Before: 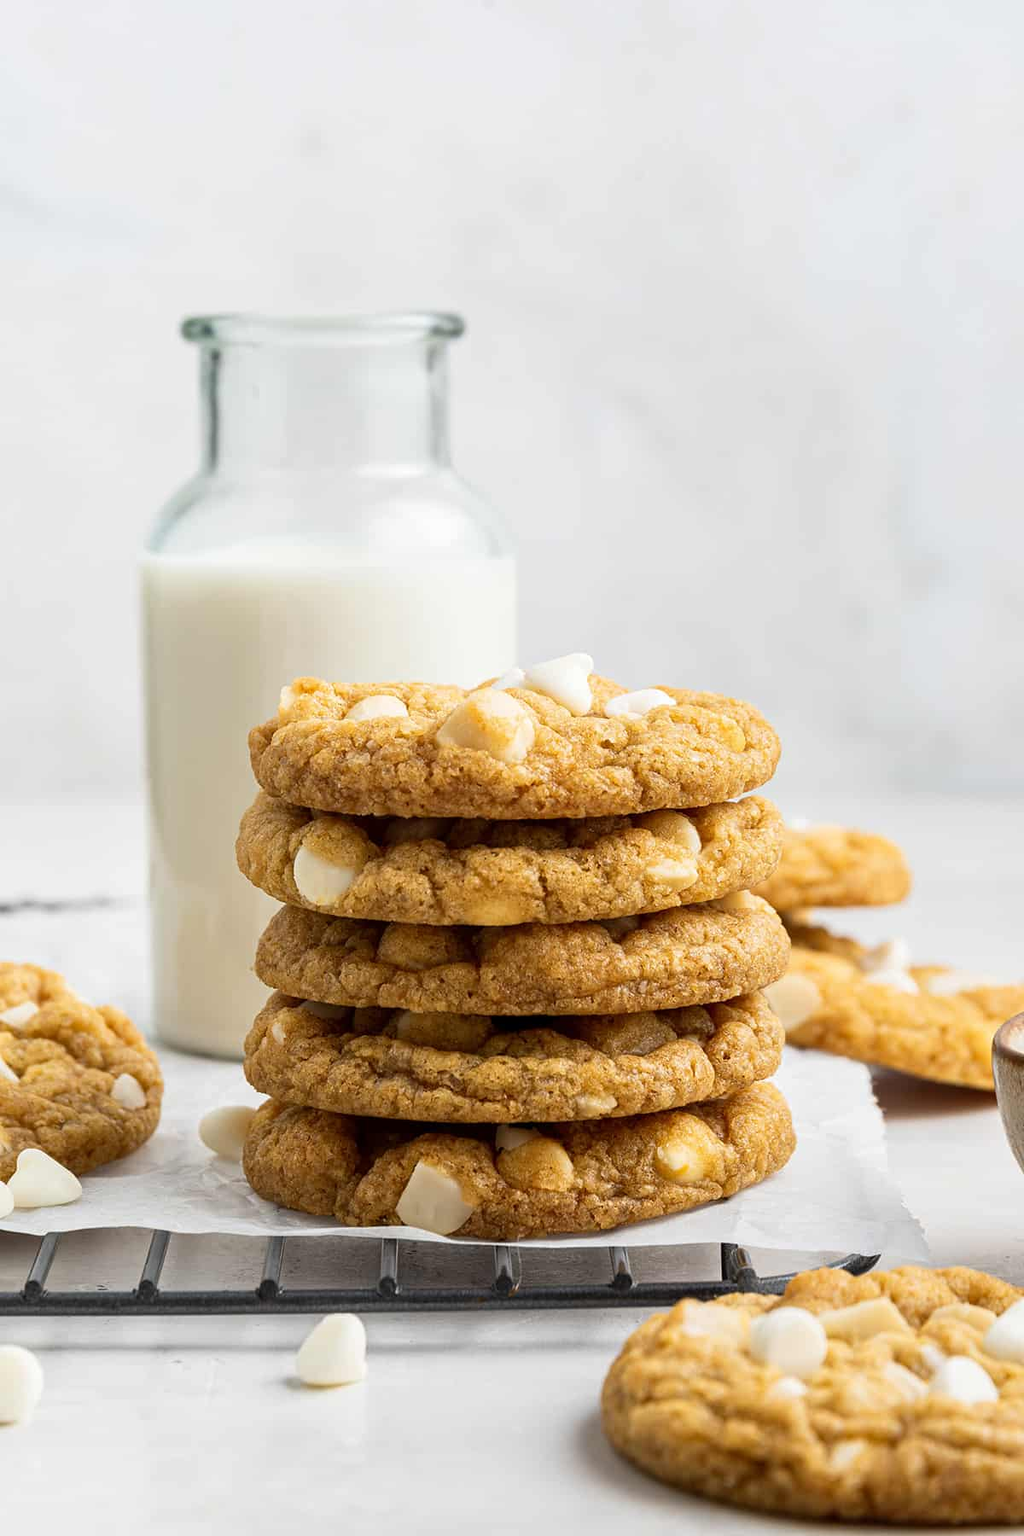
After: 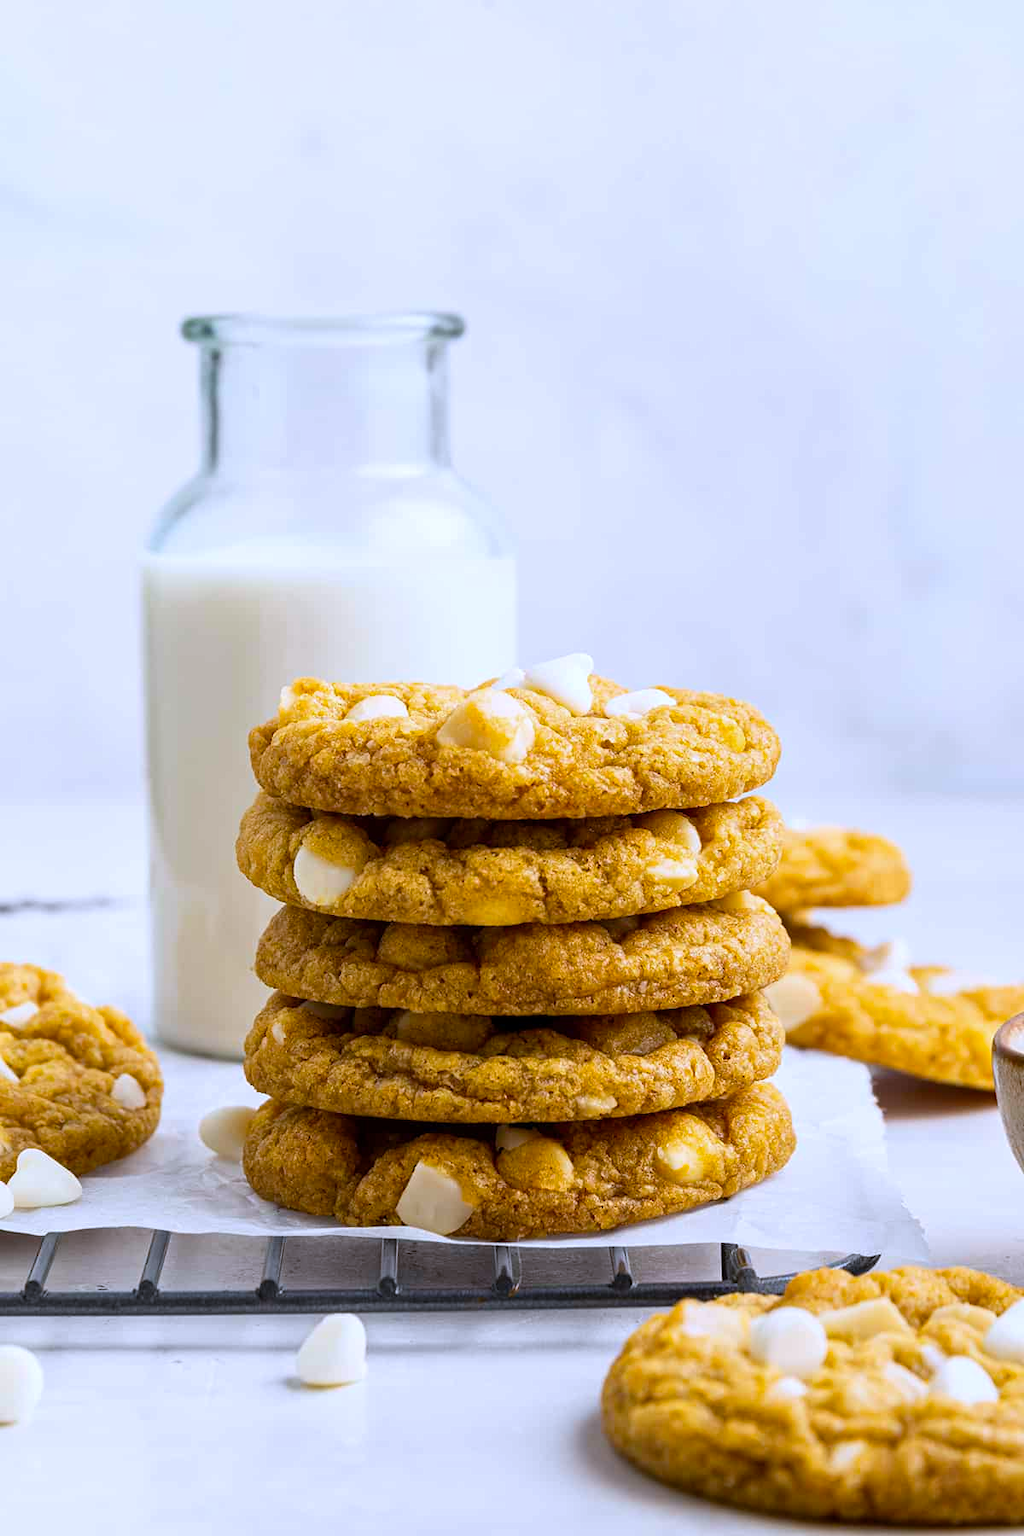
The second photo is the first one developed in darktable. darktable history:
color balance rgb: perceptual saturation grading › global saturation 25%, global vibrance 20%
white balance: red 0.967, blue 1.119, emerald 0.756
